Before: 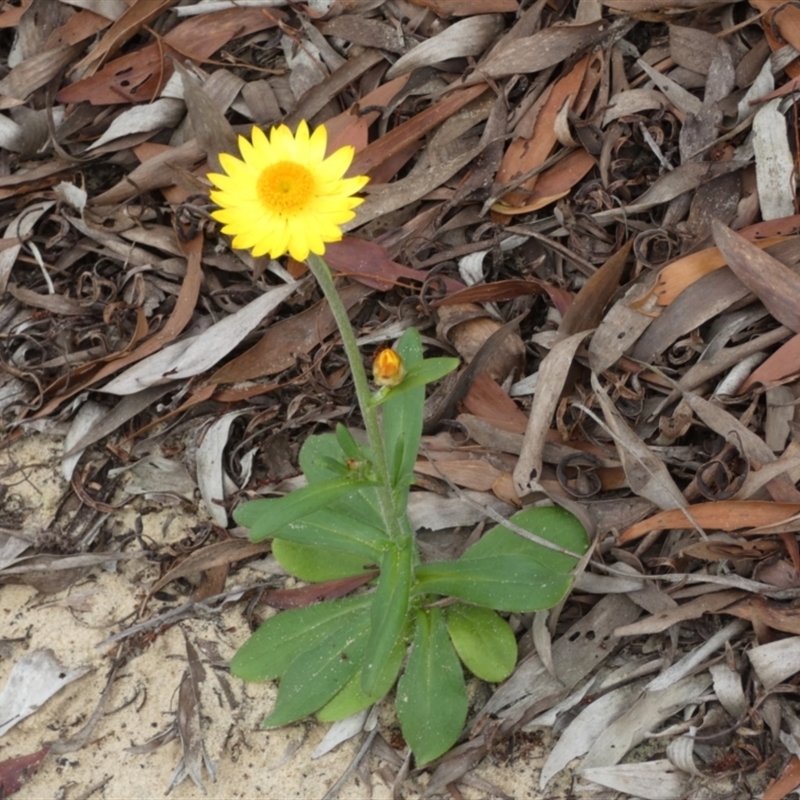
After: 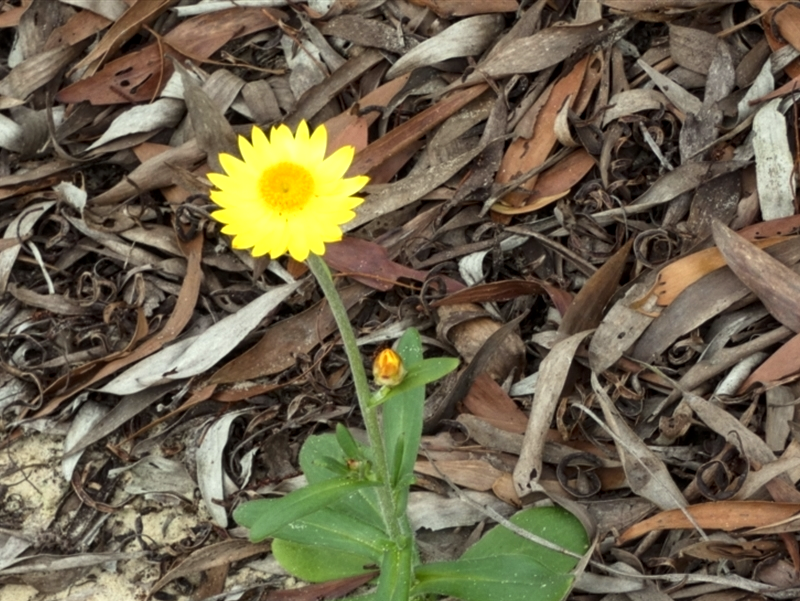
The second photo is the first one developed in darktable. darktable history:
crop: bottom 24.865%
tone equalizer: -8 EV -0.387 EV, -7 EV -0.377 EV, -6 EV -0.35 EV, -5 EV -0.217 EV, -3 EV 0.198 EV, -2 EV 0.339 EV, -1 EV 0.403 EV, +0 EV 0.407 EV, edges refinement/feathering 500, mask exposure compensation -1.57 EV, preserve details no
local contrast: highlights 101%, shadows 97%, detail 131%, midtone range 0.2
color correction: highlights a* -4.68, highlights b* 5.05, saturation 0.972
